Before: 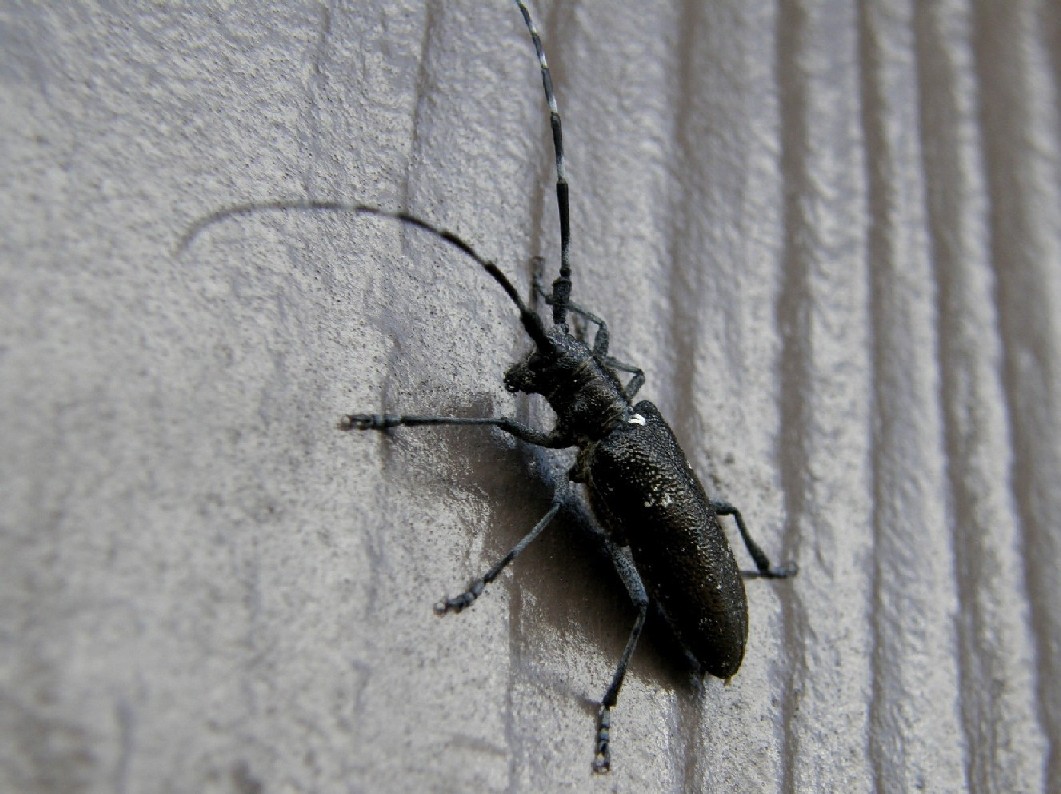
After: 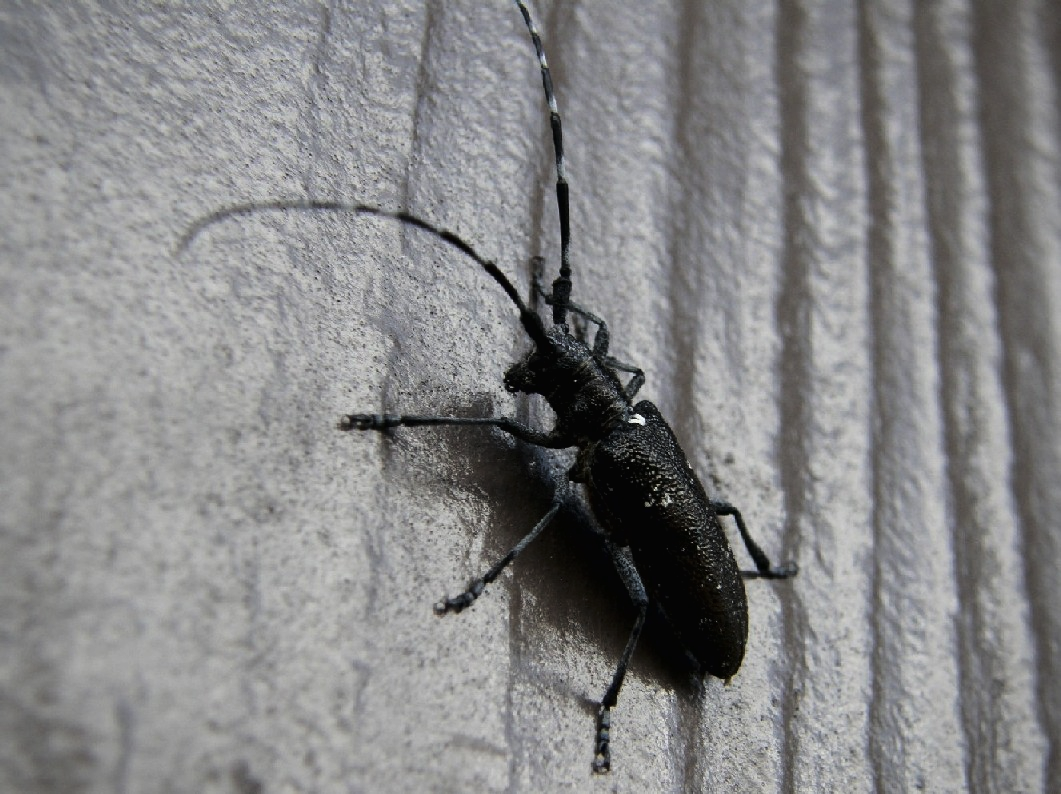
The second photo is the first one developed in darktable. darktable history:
tone curve: curves: ch0 [(0.016, 0.011) (0.21, 0.113) (0.515, 0.476) (0.78, 0.795) (1, 0.981)], color space Lab, linked channels, preserve colors none
vignetting: fall-off radius 93.87%
